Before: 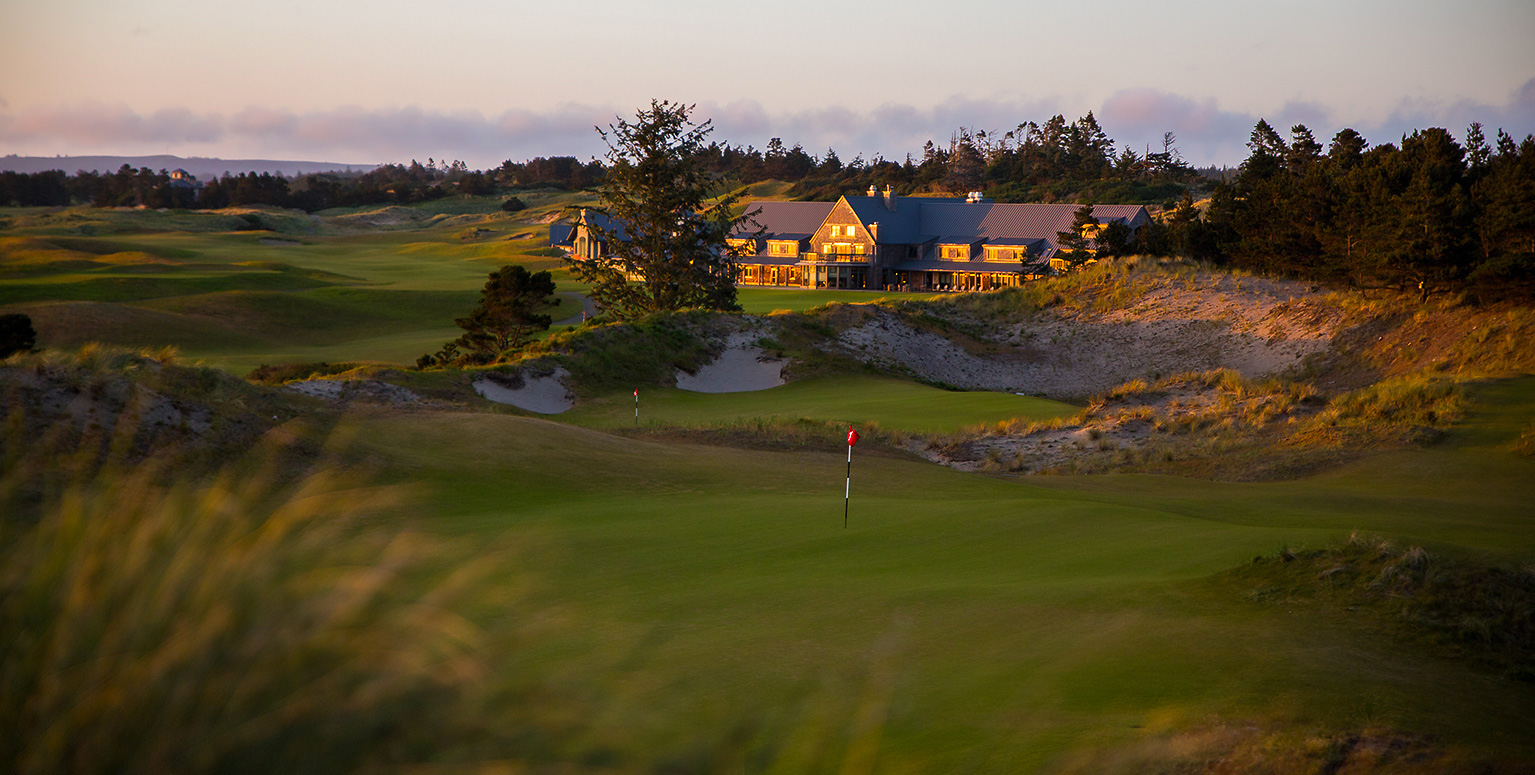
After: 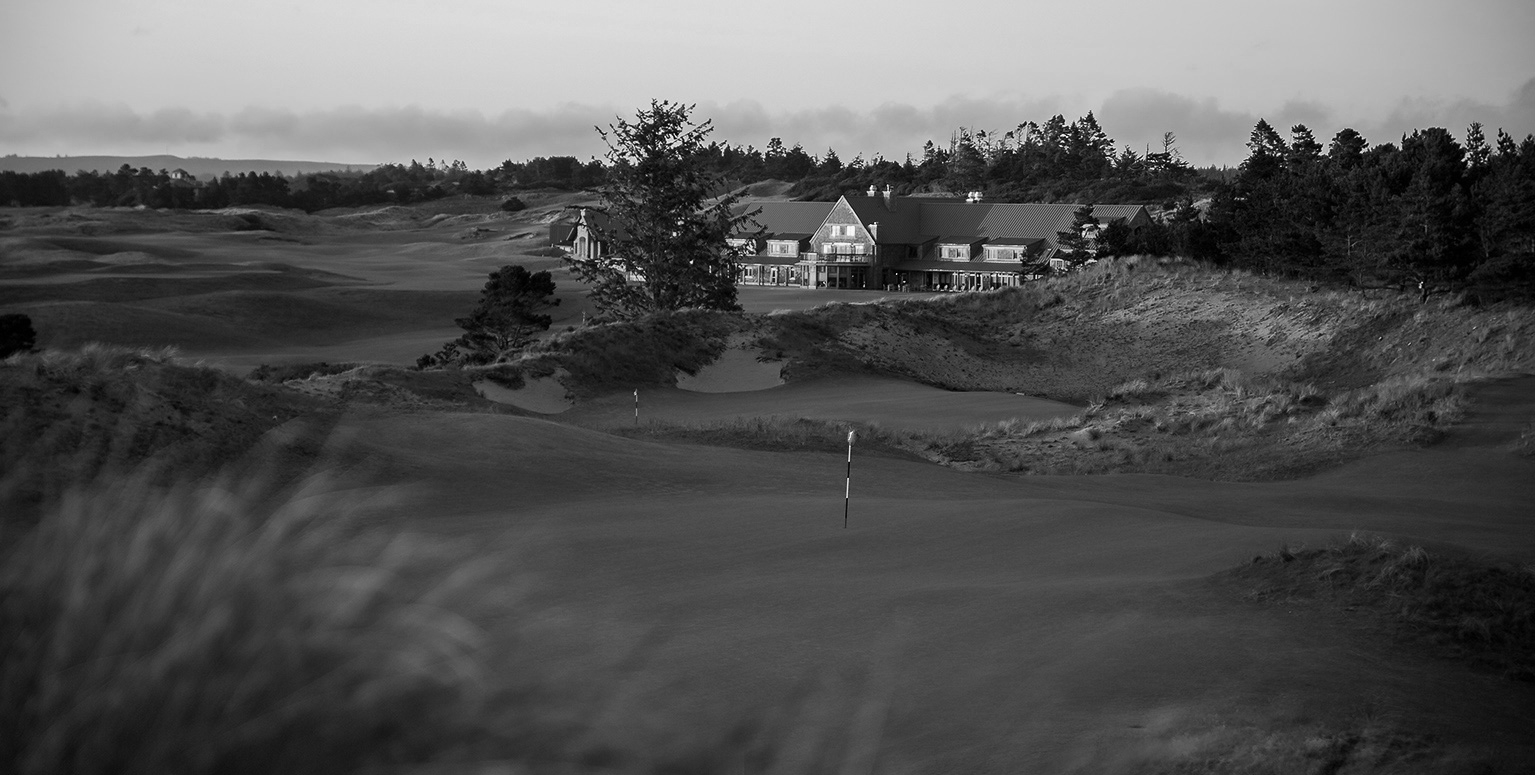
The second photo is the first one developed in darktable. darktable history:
color correction: highlights a* 0.162, highlights b* 29.53, shadows a* -0.162, shadows b* 21.09
monochrome: on, module defaults
